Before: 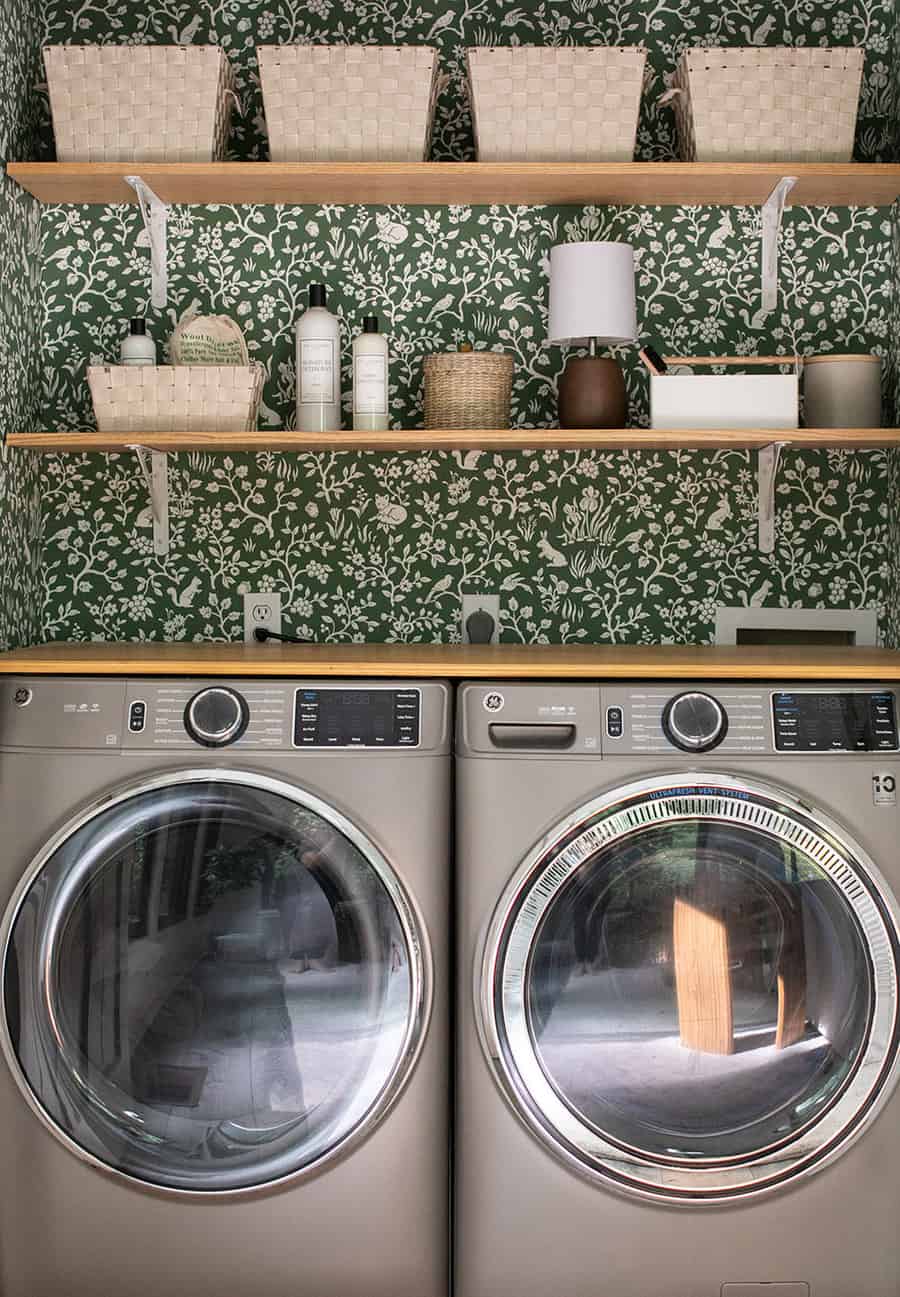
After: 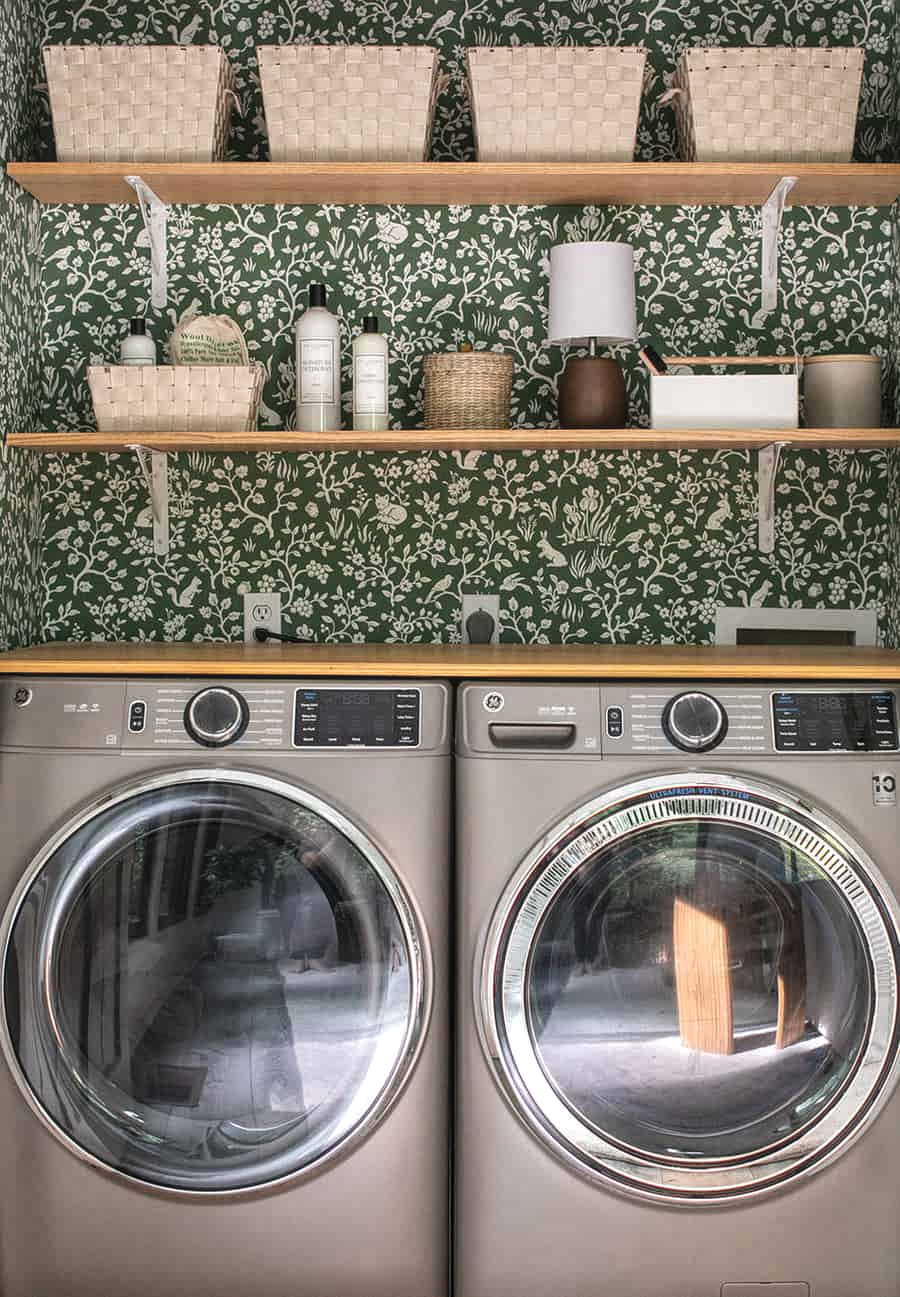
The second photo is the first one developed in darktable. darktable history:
exposure: black level correction -0.005, exposure 0.058 EV, compensate highlight preservation false
local contrast: highlights 95%, shadows 84%, detail 160%, midtone range 0.2
